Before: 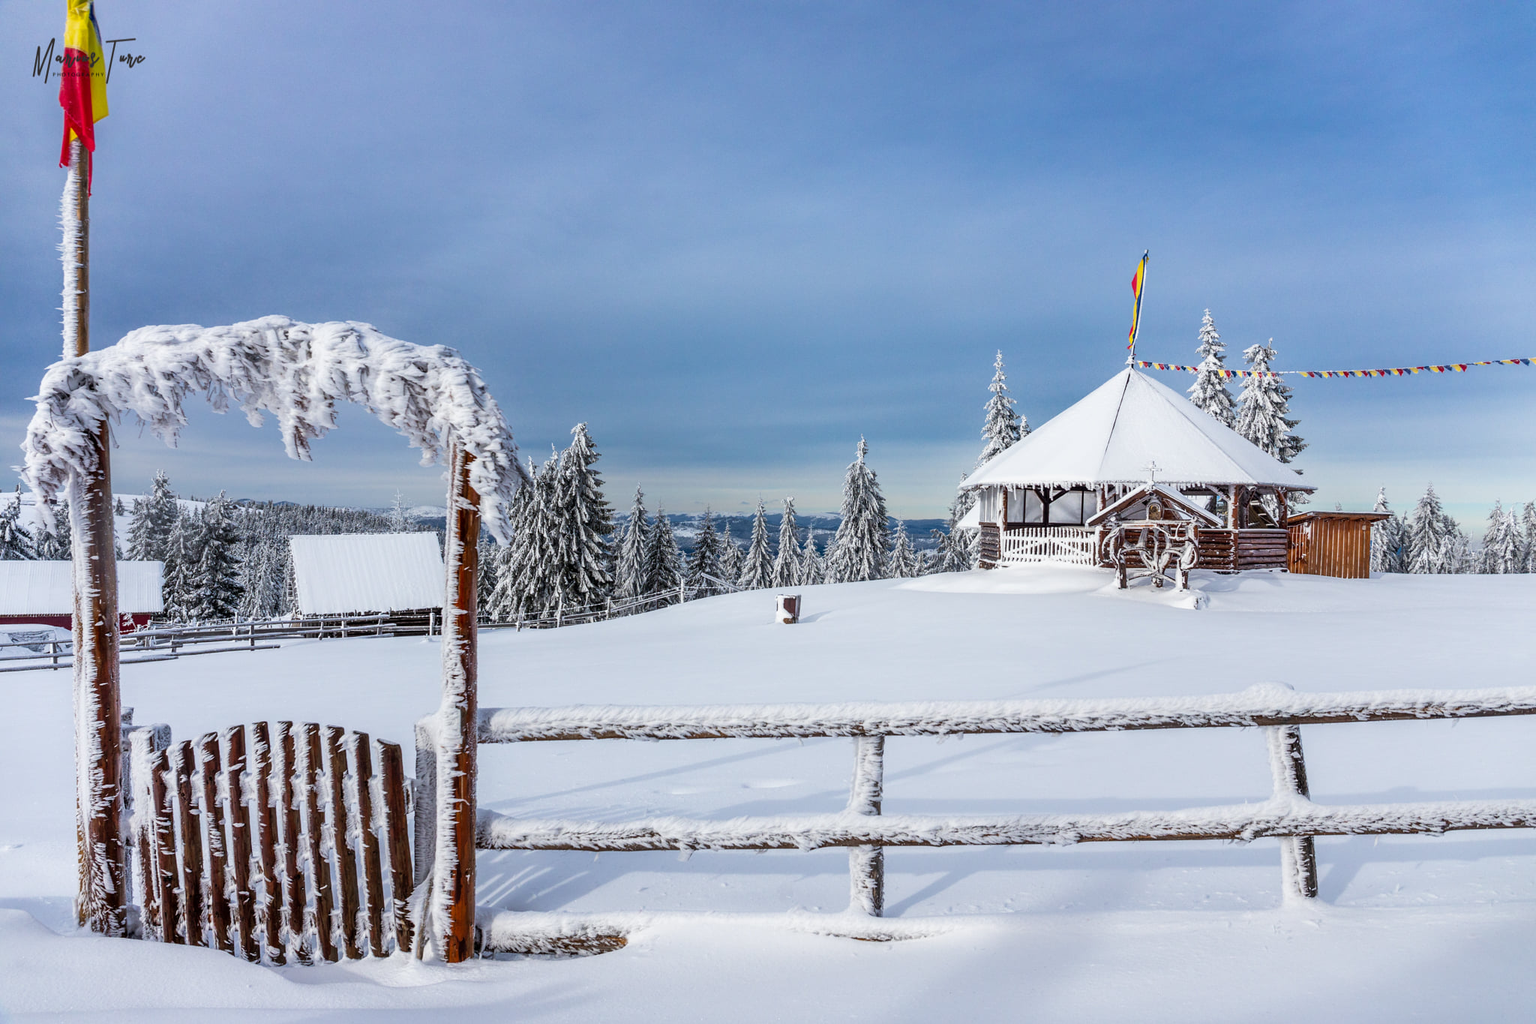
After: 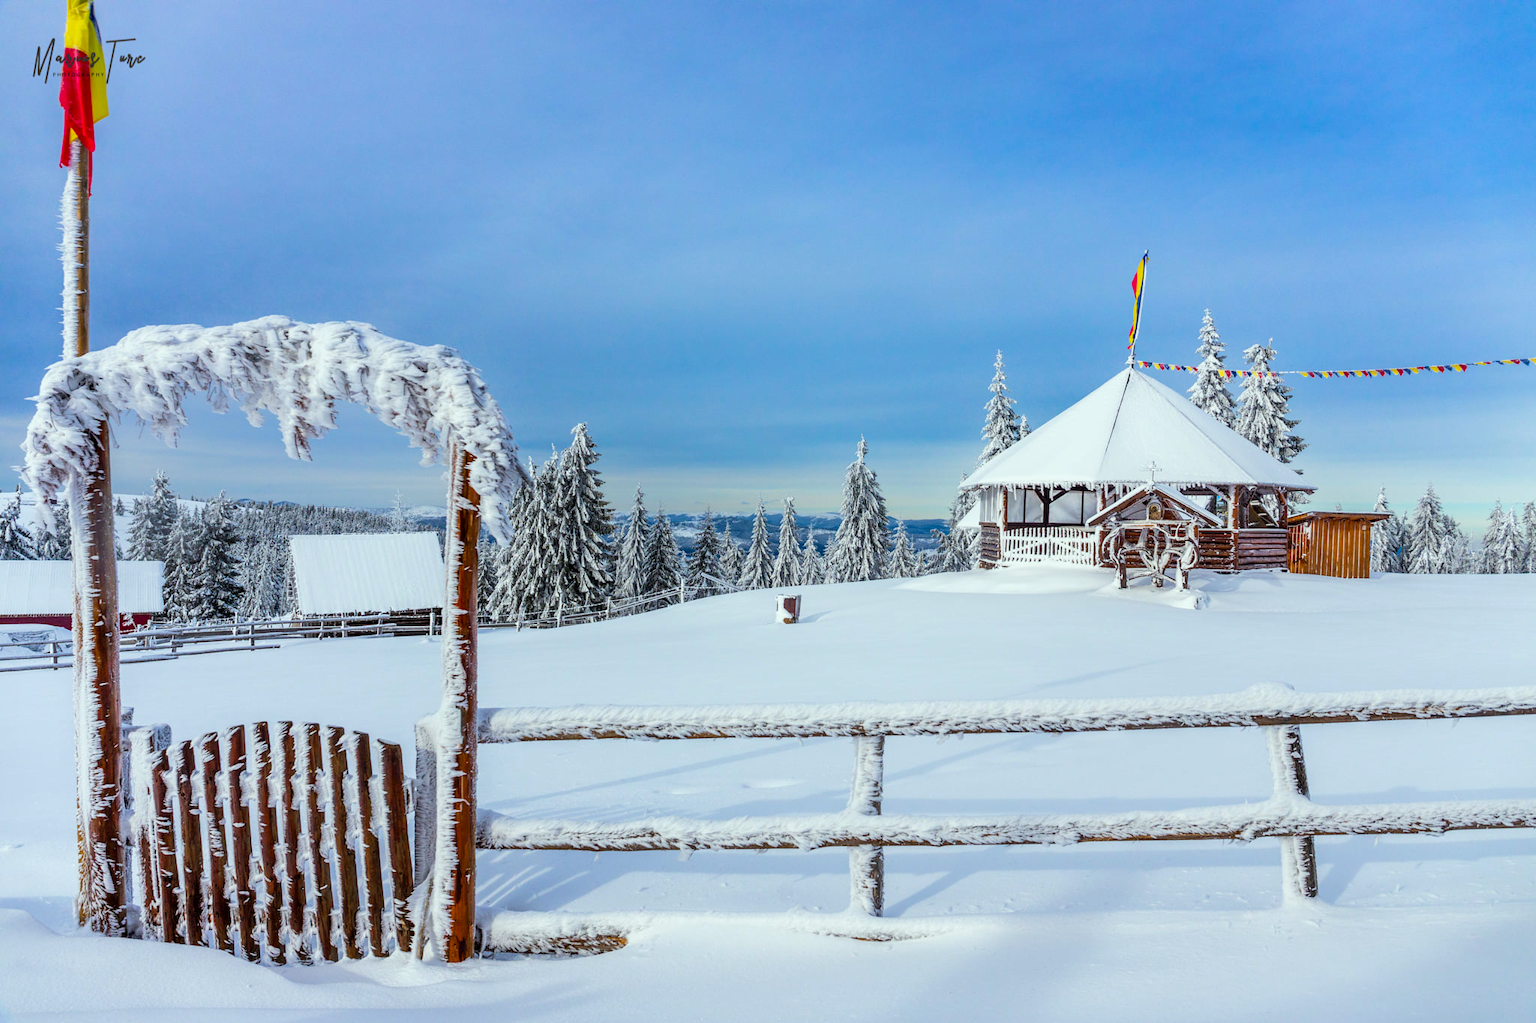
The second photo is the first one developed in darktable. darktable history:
color correction: highlights a* -4.73, highlights b* 5.06, saturation 0.97
white balance: red 0.982, blue 1.018
color balance rgb: perceptual saturation grading › global saturation 25%, perceptual brilliance grading › mid-tones 10%, perceptual brilliance grading › shadows 15%, global vibrance 20%
